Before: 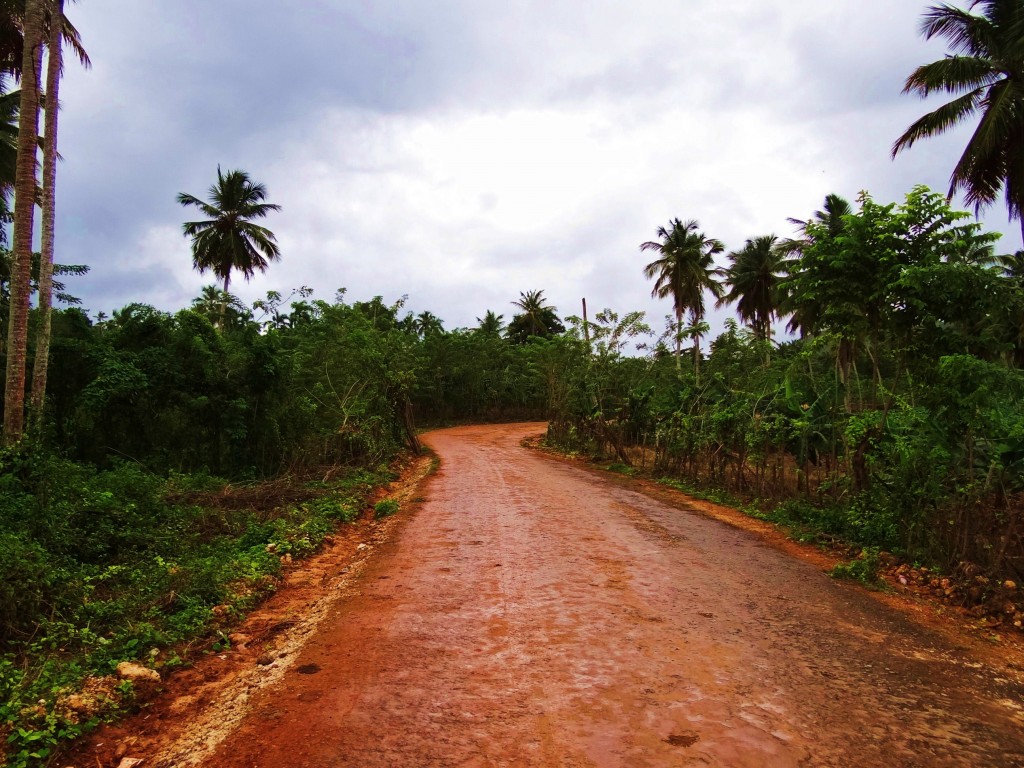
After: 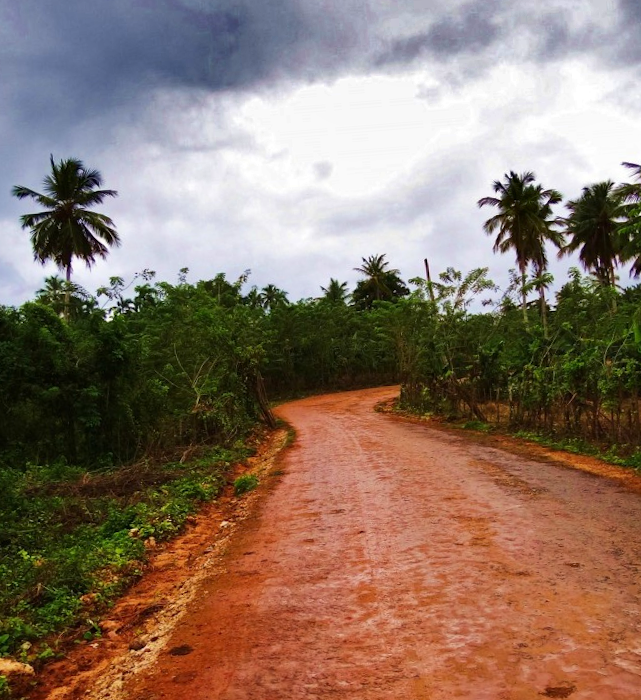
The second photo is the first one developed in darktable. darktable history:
shadows and highlights: shadows 19.13, highlights -83.41, soften with gaussian
crop and rotate: left 12.648%, right 20.685%
contrast brightness saturation: contrast 0.04, saturation 0.07
rotate and perspective: rotation -4.57°, crop left 0.054, crop right 0.944, crop top 0.087, crop bottom 0.914
